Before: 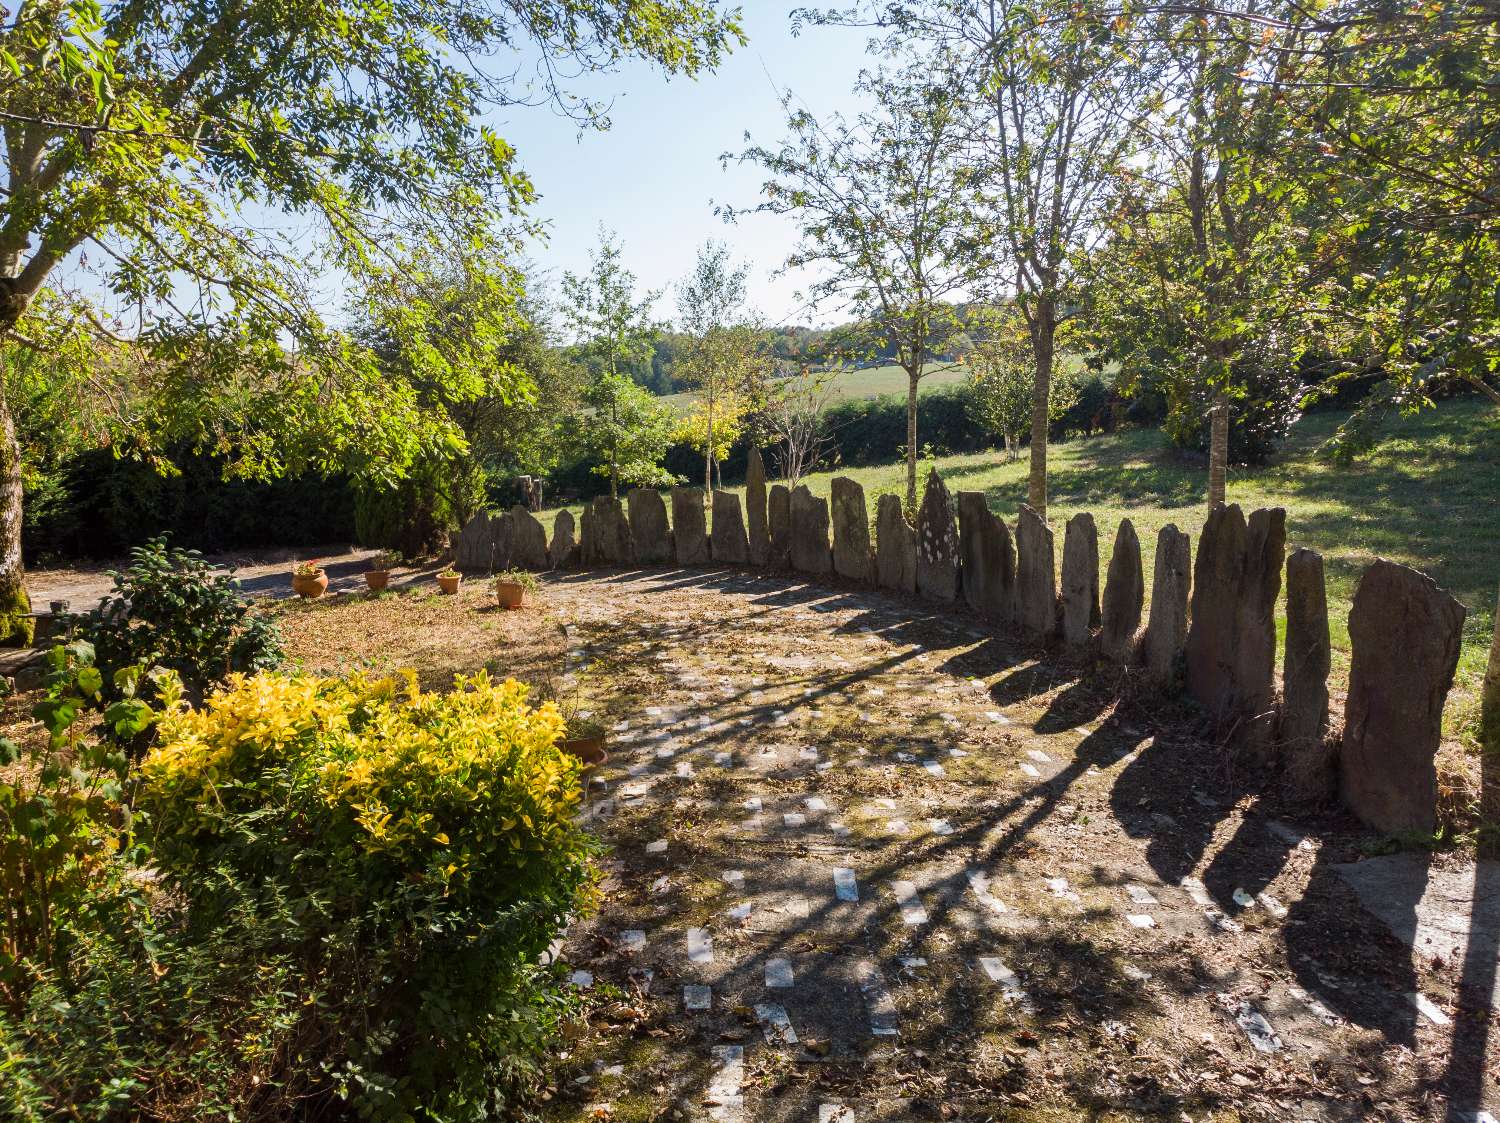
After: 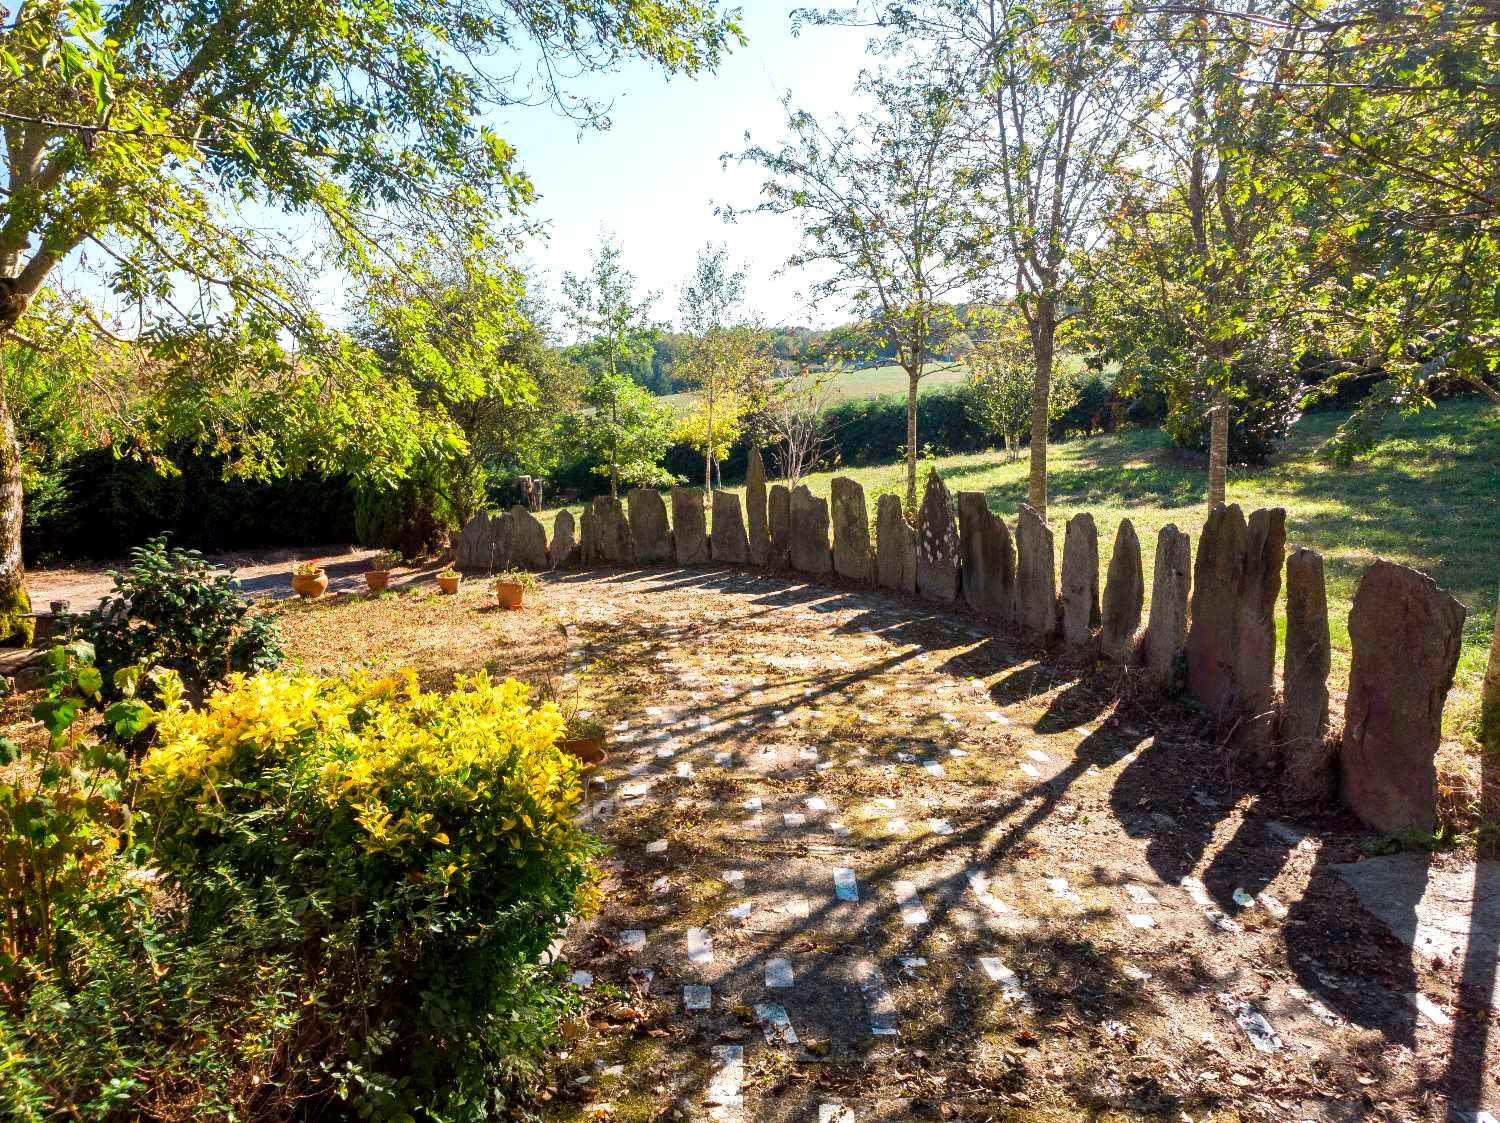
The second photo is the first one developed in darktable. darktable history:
shadows and highlights: shadows 25.9, highlights -24.33
exposure: black level correction 0.001, exposure 0.499 EV, compensate highlight preservation false
